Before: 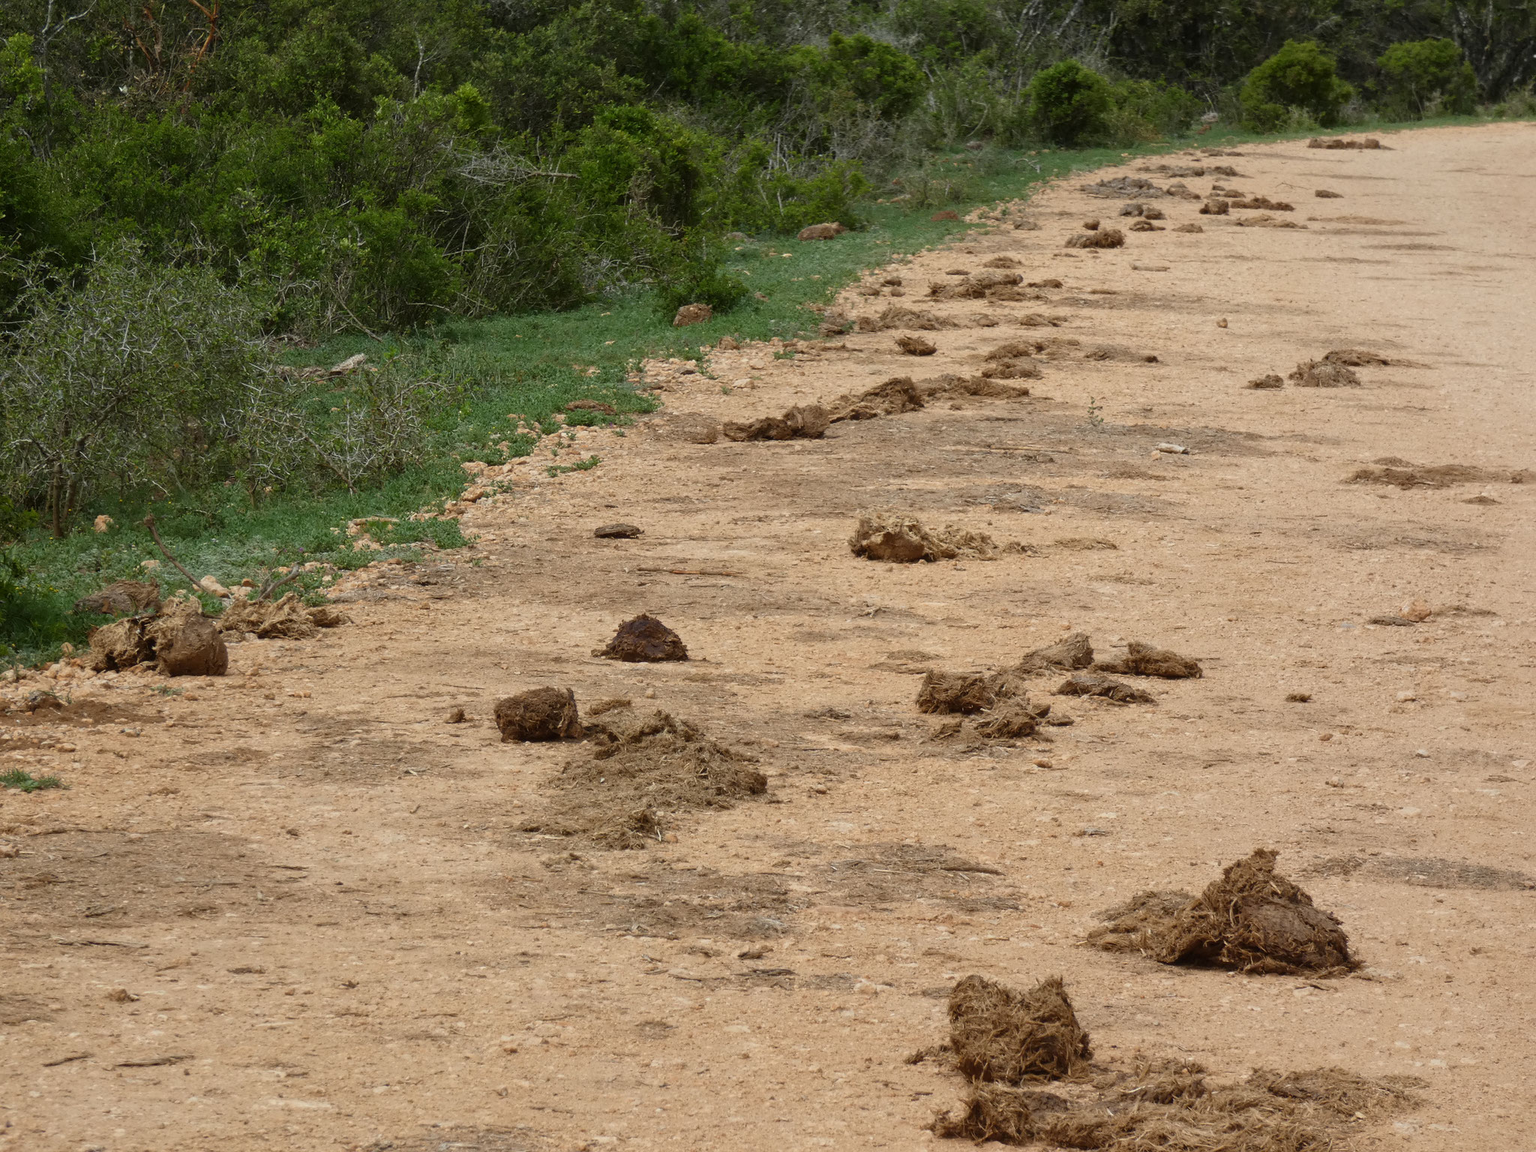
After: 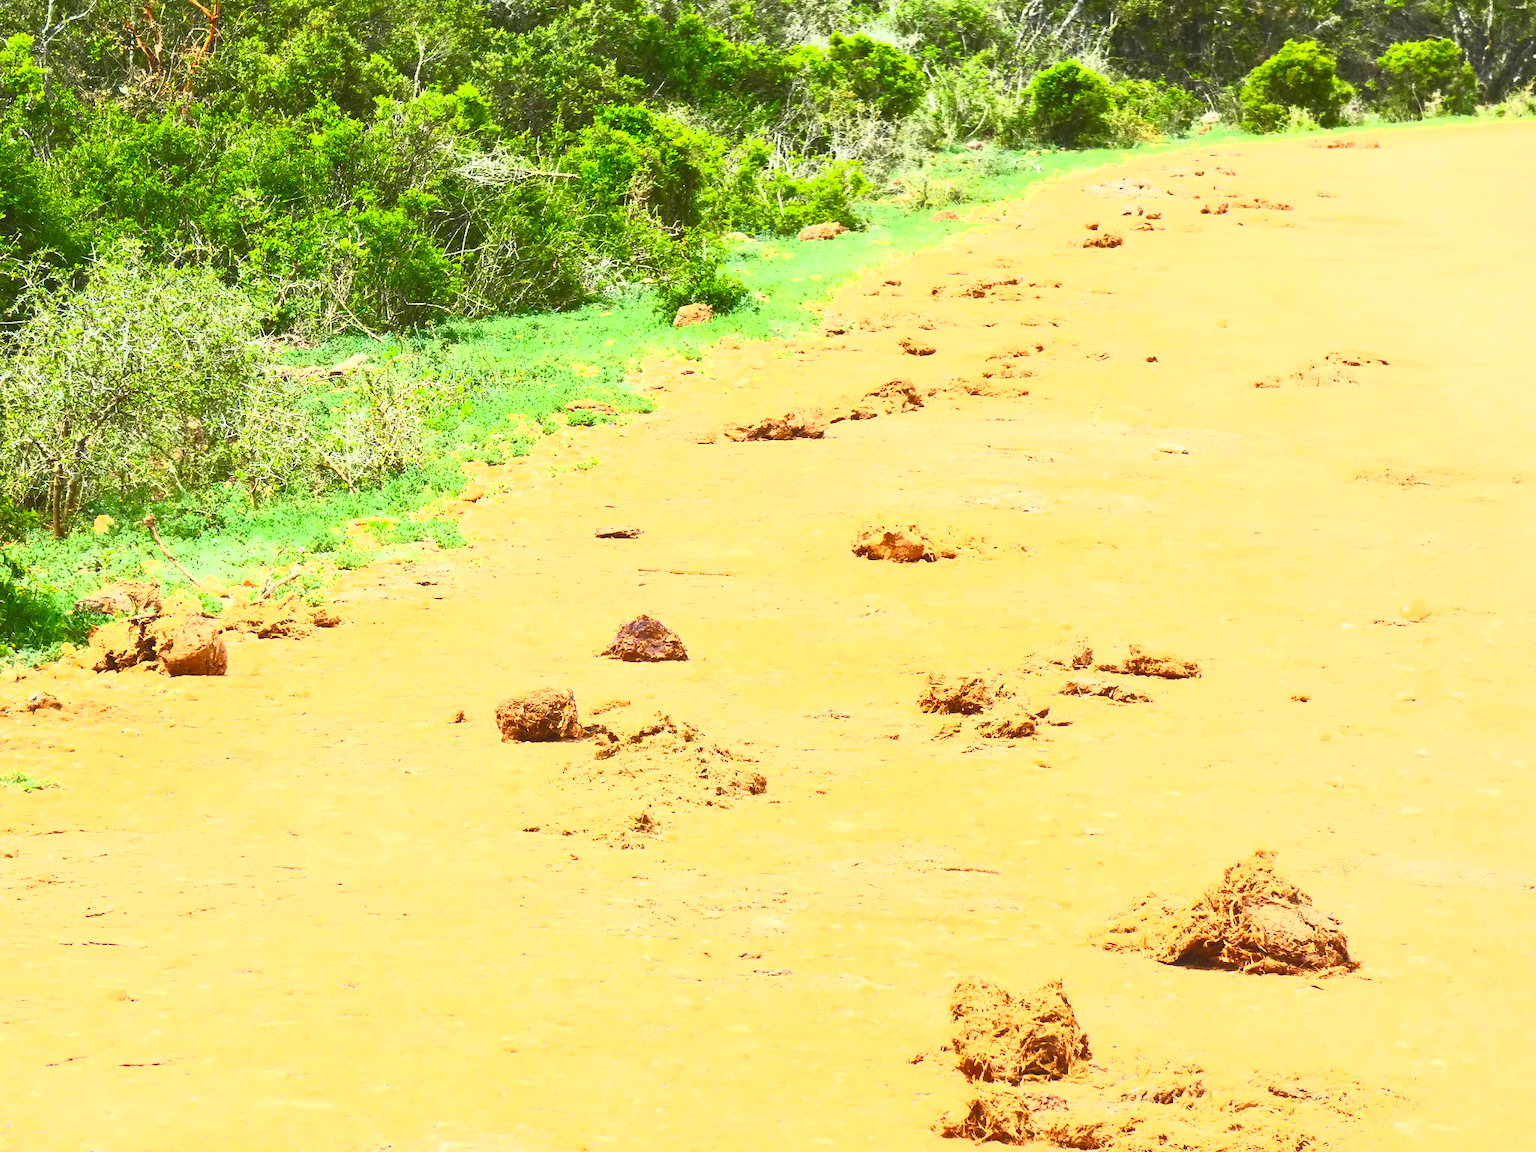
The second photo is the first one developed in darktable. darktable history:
contrast brightness saturation: contrast 1, brightness 1, saturation 1
exposure: black level correction 0, exposure 1.5 EV, compensate highlight preservation false
